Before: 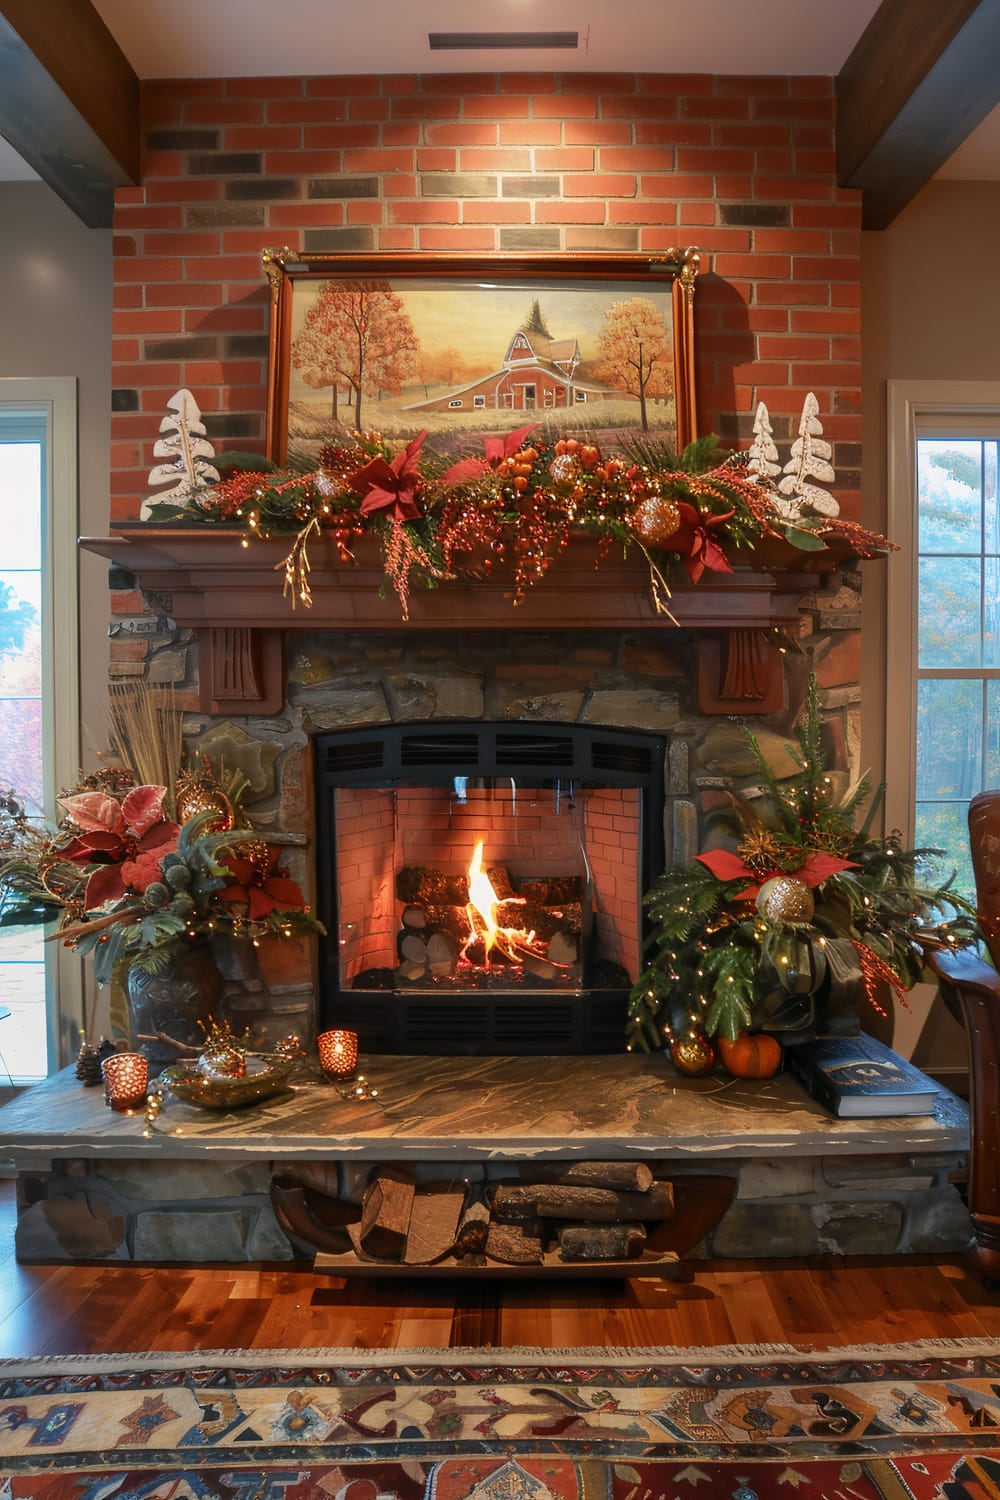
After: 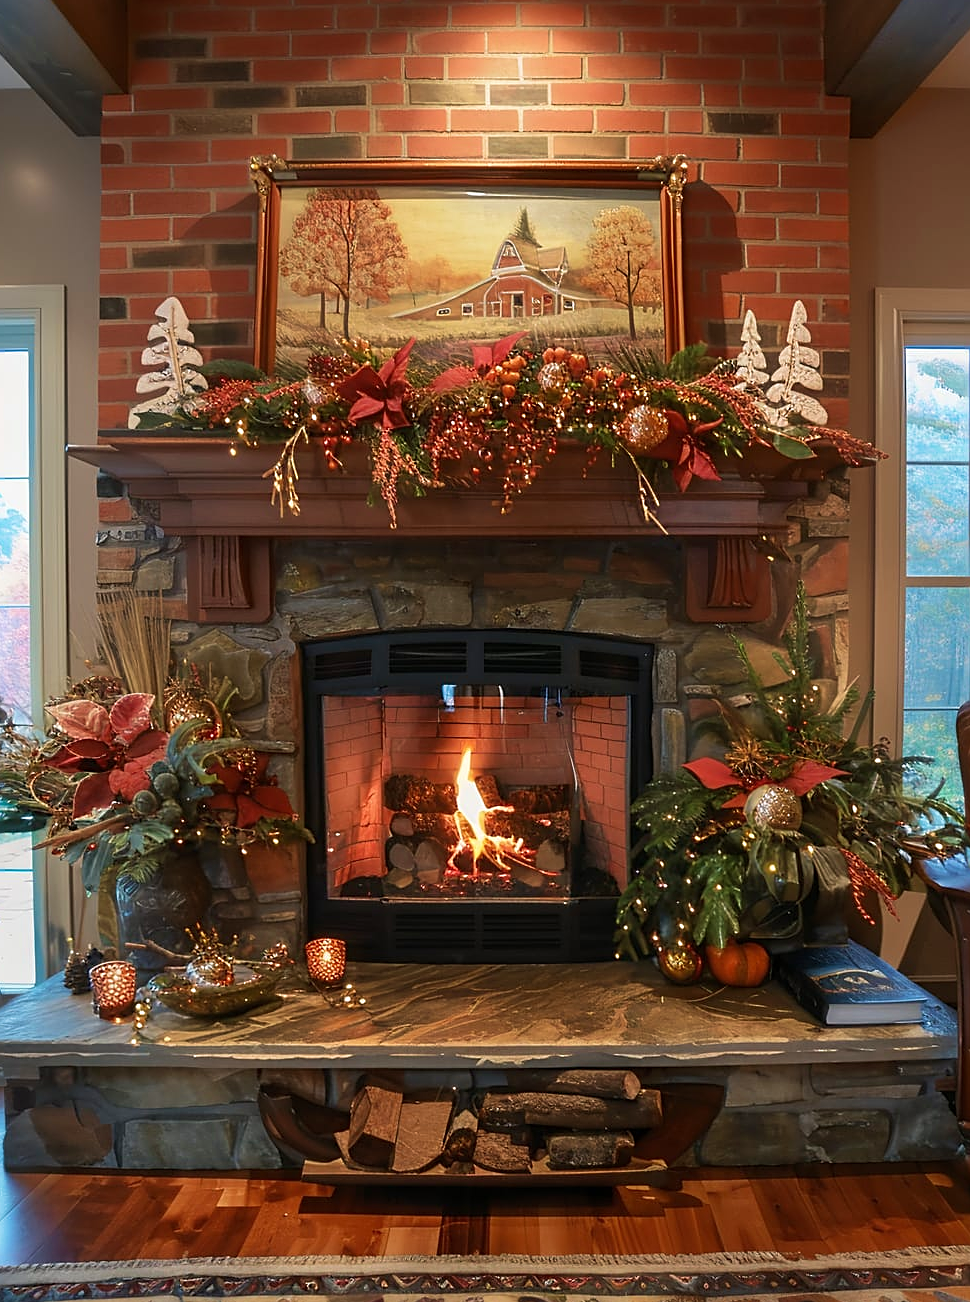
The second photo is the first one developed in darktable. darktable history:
crop: left 1.24%, top 6.196%, right 1.709%, bottom 6.963%
sharpen: on, module defaults
velvia: on, module defaults
